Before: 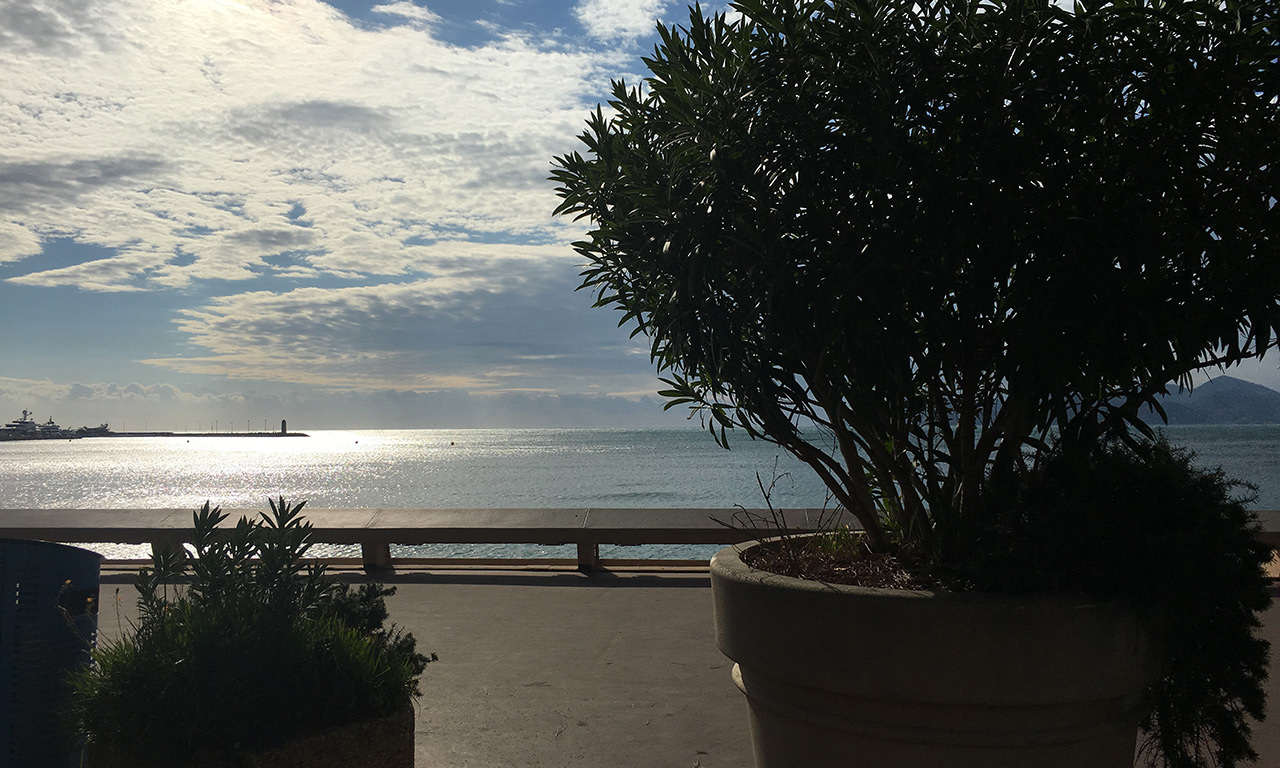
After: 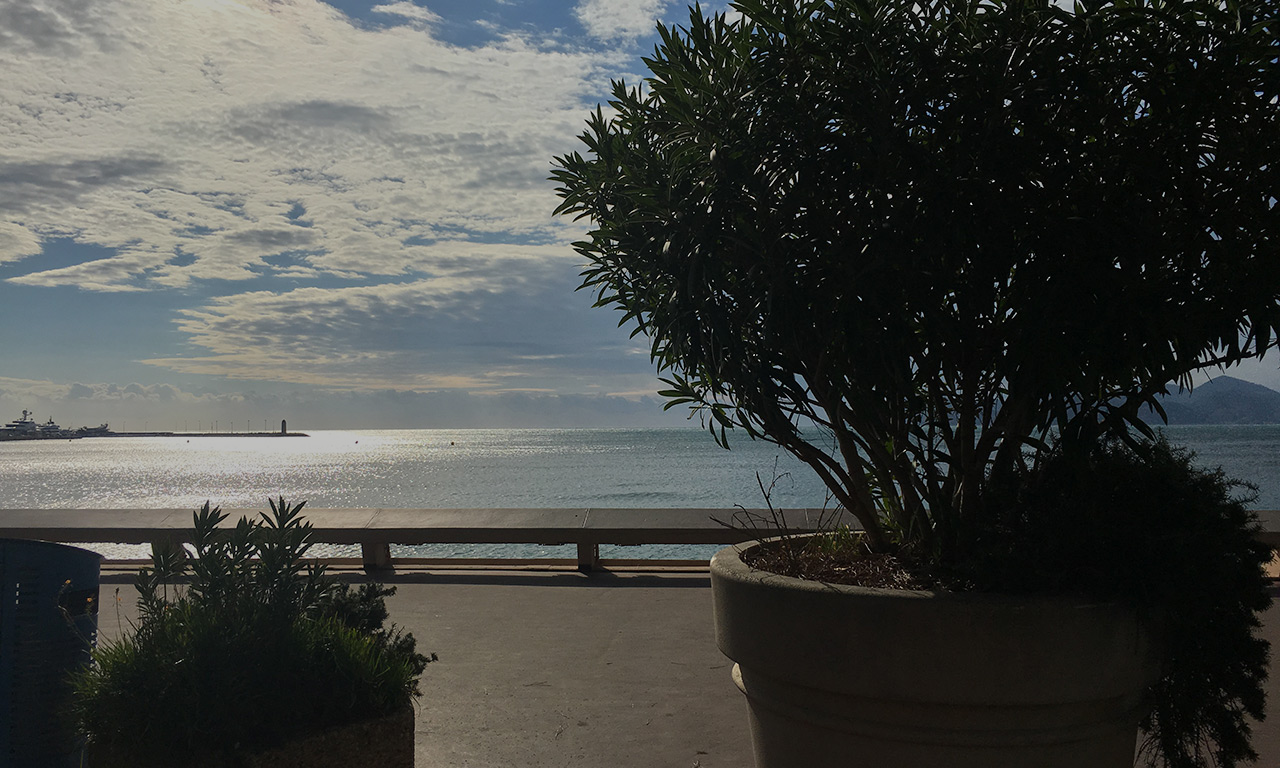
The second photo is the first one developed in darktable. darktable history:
bloom: size 16%, threshold 98%, strength 20%
tone equalizer: -8 EV -0.002 EV, -7 EV 0.005 EV, -6 EV -0.008 EV, -5 EV 0.007 EV, -4 EV -0.042 EV, -3 EV -0.233 EV, -2 EV -0.662 EV, -1 EV -0.983 EV, +0 EV -0.969 EV, smoothing diameter 2%, edges refinement/feathering 20, mask exposure compensation -1.57 EV, filter diffusion 5
